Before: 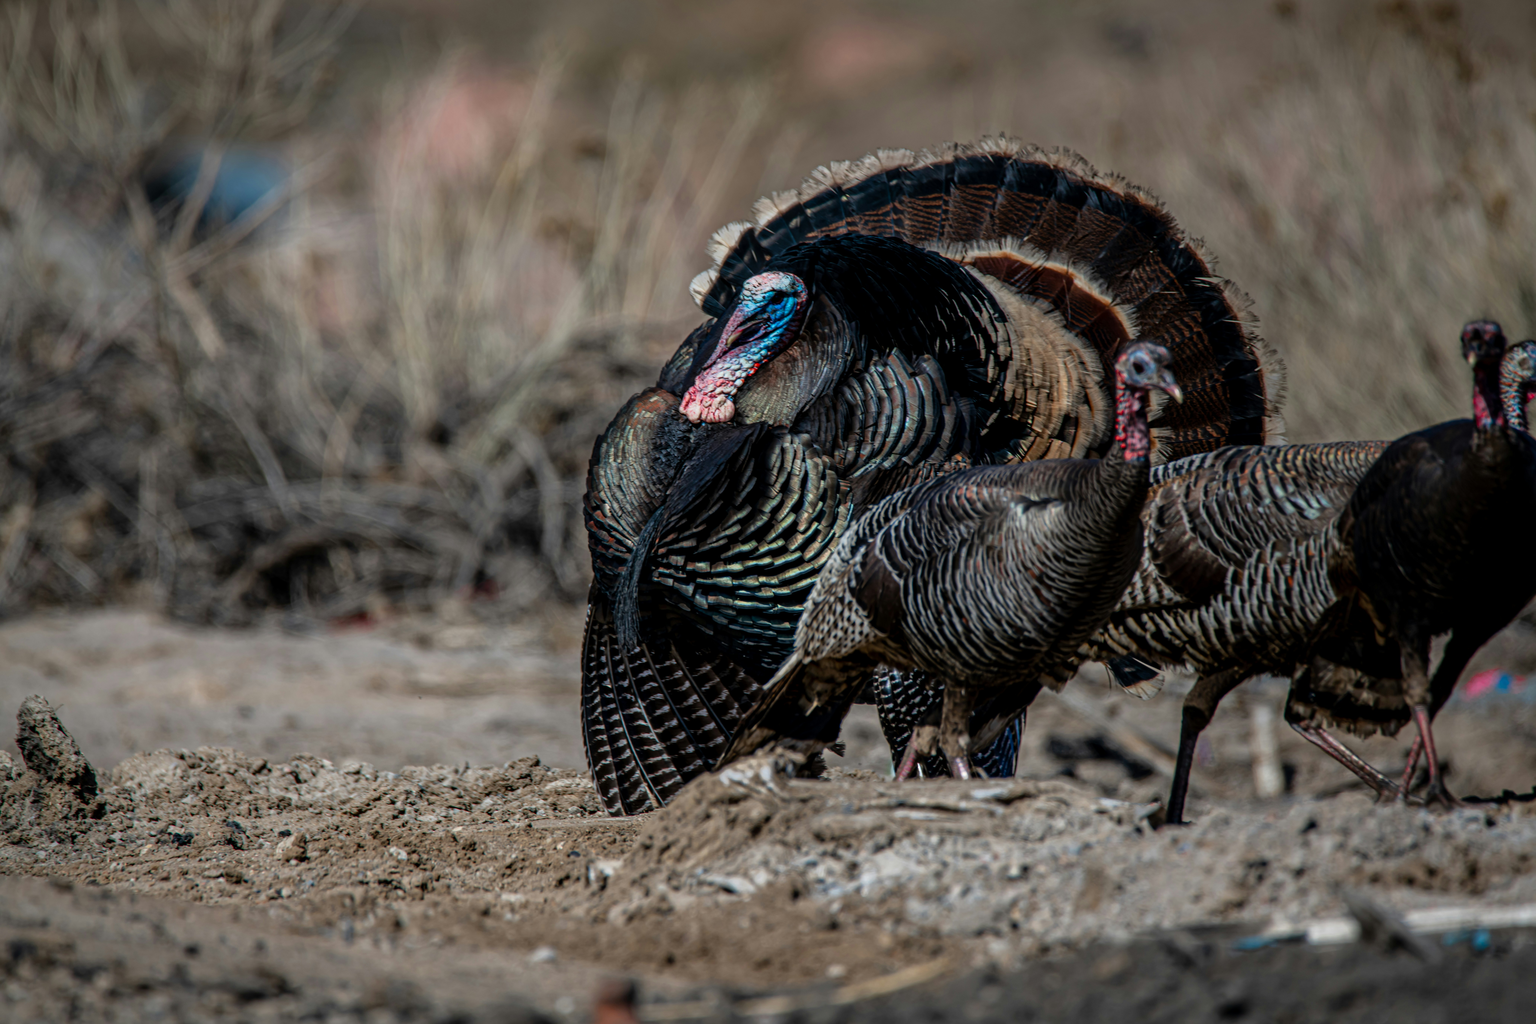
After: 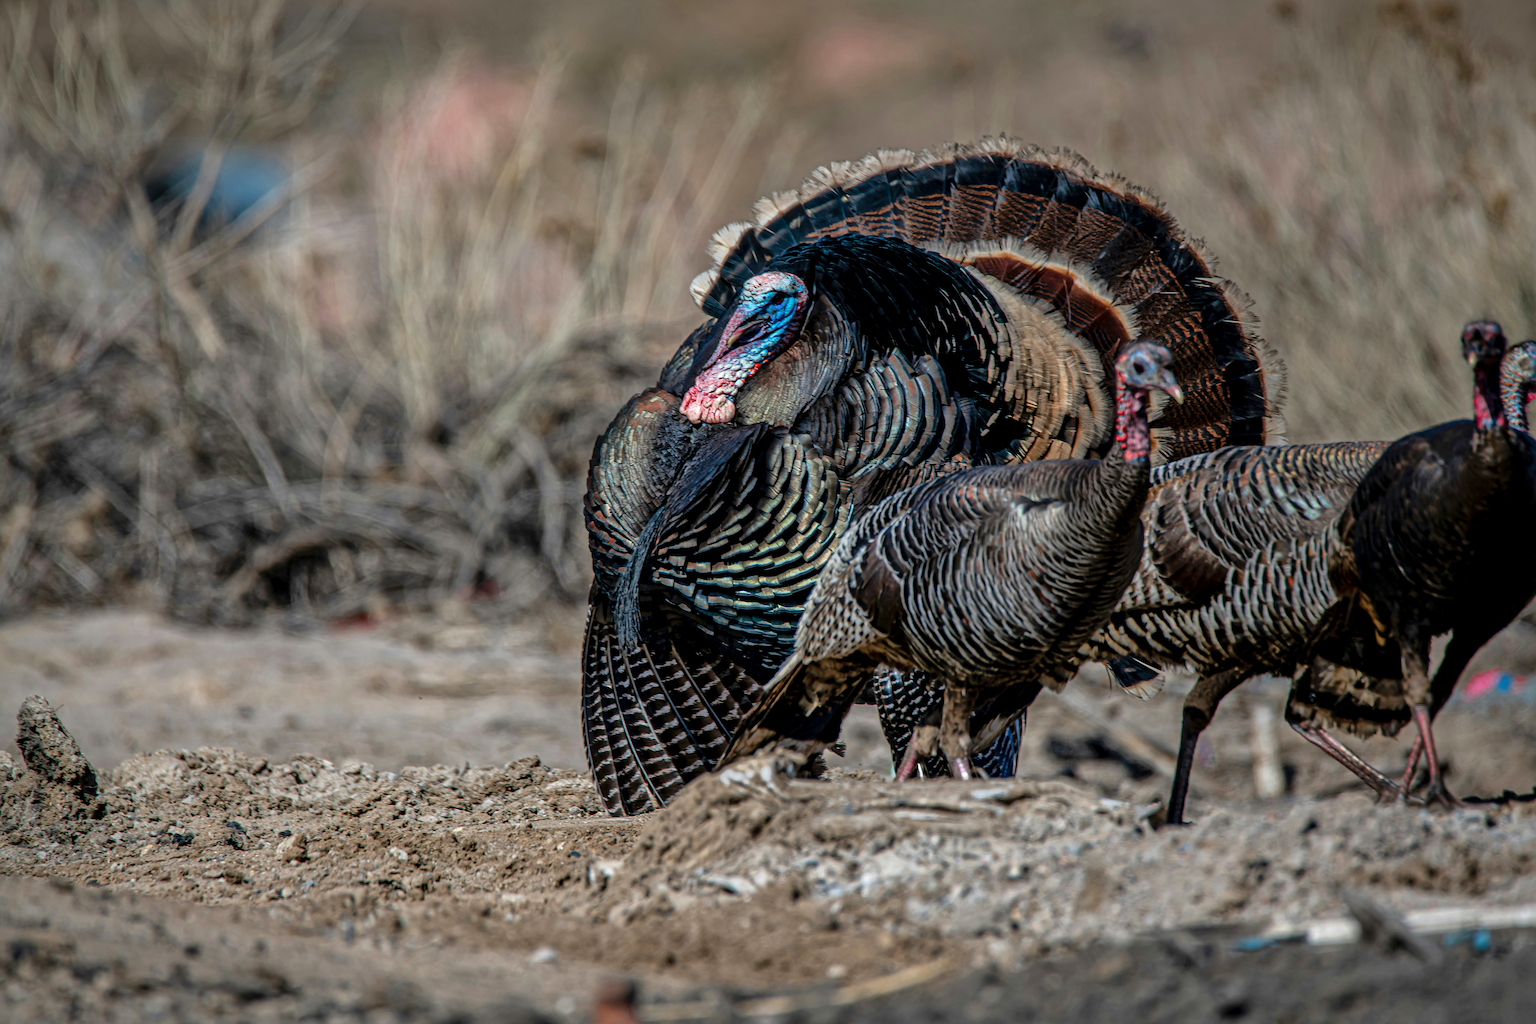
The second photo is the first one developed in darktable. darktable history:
local contrast: mode bilateral grid, contrast 11, coarseness 26, detail 115%, midtone range 0.2
exposure: exposure 0.379 EV, compensate exposure bias true, compensate highlight preservation false
shadows and highlights: highlights color adjustment 32.48%
sharpen: radius 2.544, amount 0.64
